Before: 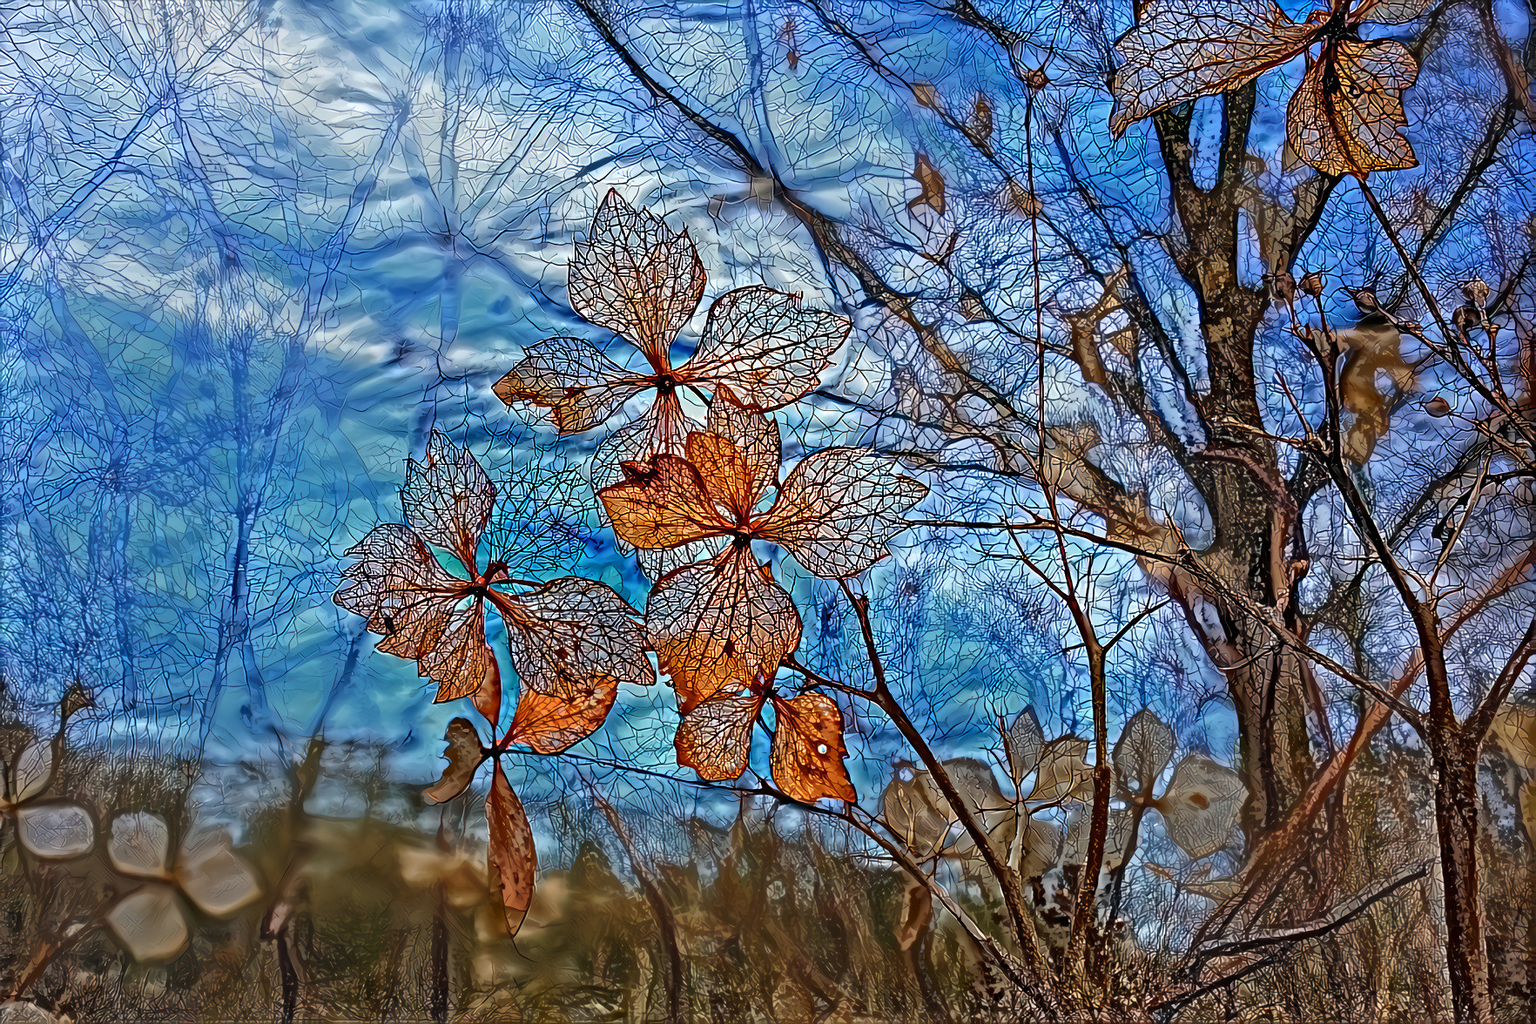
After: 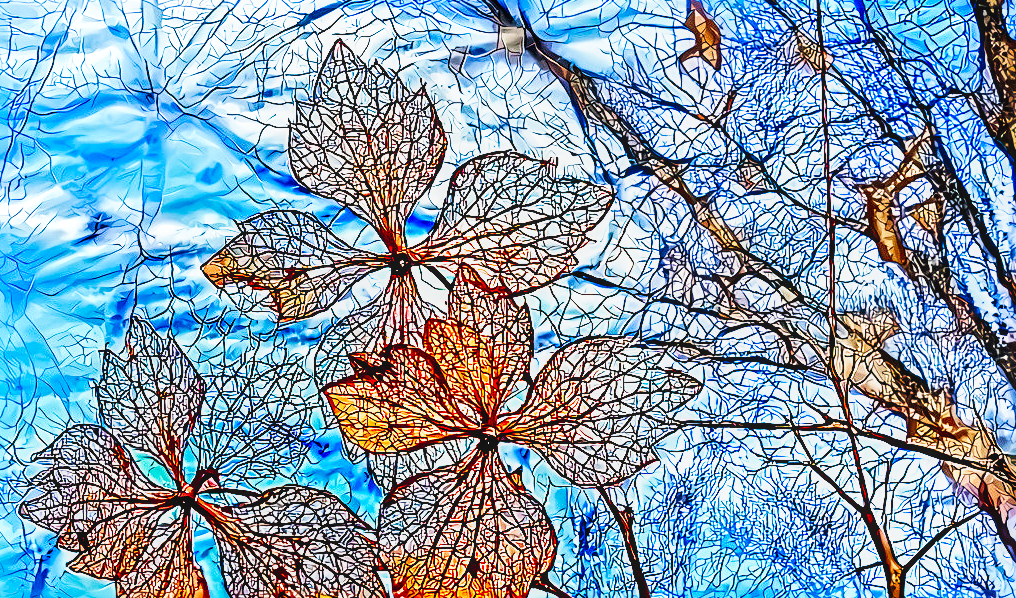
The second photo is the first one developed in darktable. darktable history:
sharpen: radius 3.048, amount 0.758
crop: left 20.659%, top 15.096%, right 21.728%, bottom 33.984%
exposure: exposure 0.177 EV, compensate highlight preservation false
color correction: highlights b* -0.053, saturation 1.28
base curve: curves: ch0 [(0, 0) (0.007, 0.004) (0.027, 0.03) (0.046, 0.07) (0.207, 0.54) (0.442, 0.872) (0.673, 0.972) (1, 1)], preserve colors none
color zones: curves: ch0 [(0, 0.5) (0.143, 0.5) (0.286, 0.5) (0.429, 0.504) (0.571, 0.5) (0.714, 0.509) (0.857, 0.5) (1, 0.5)]; ch1 [(0, 0.425) (0.143, 0.425) (0.286, 0.375) (0.429, 0.405) (0.571, 0.5) (0.714, 0.47) (0.857, 0.425) (1, 0.435)]; ch2 [(0, 0.5) (0.143, 0.5) (0.286, 0.5) (0.429, 0.517) (0.571, 0.5) (0.714, 0.51) (0.857, 0.5) (1, 0.5)], mix -129.92%
velvia: on, module defaults
local contrast: on, module defaults
